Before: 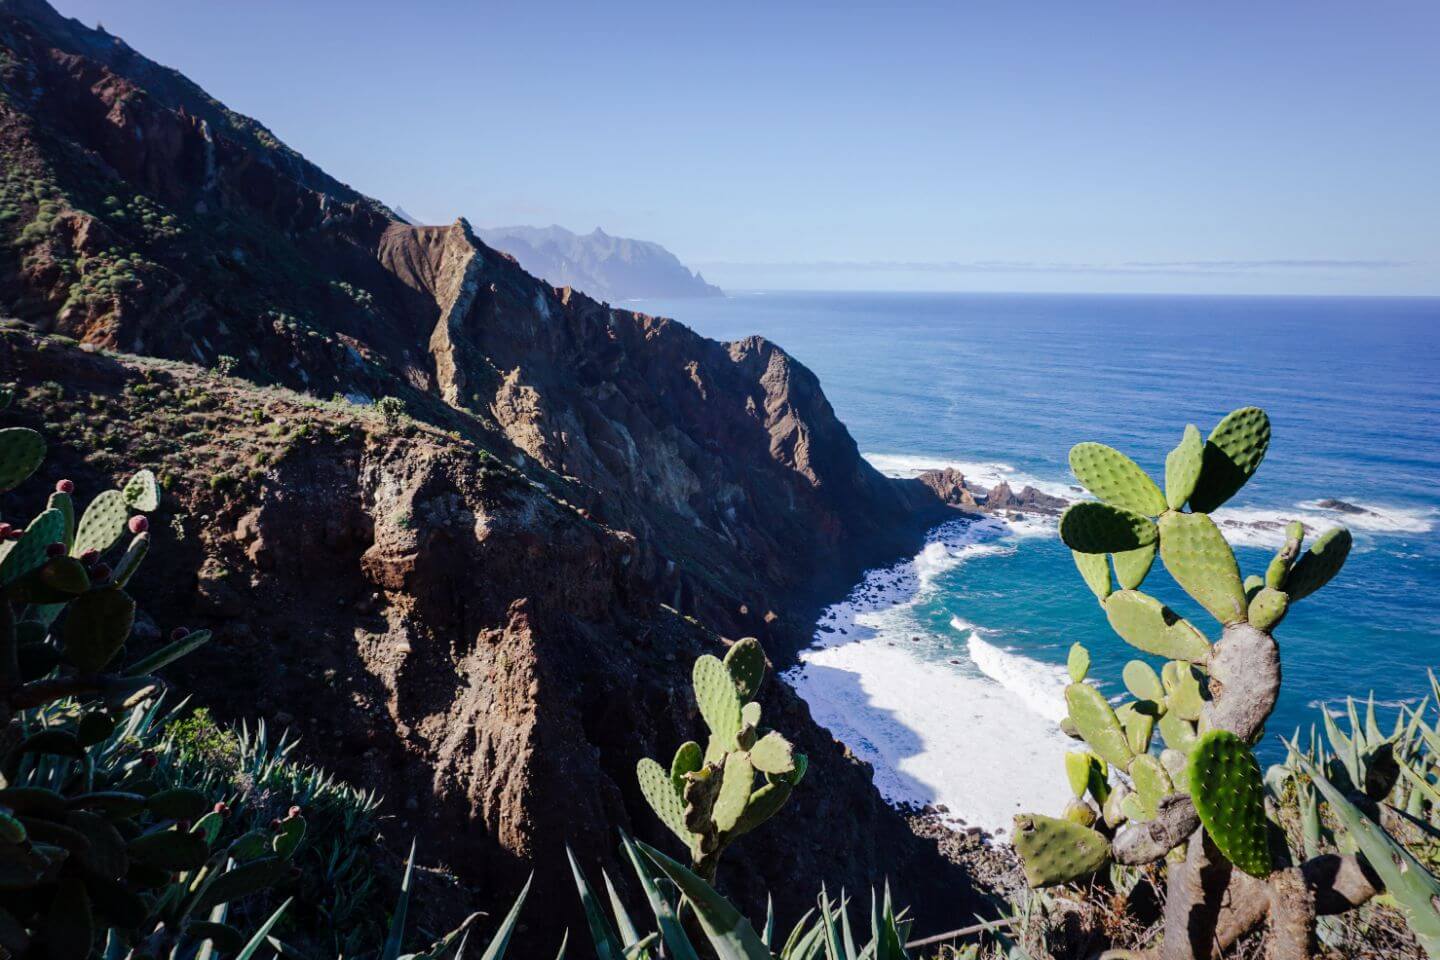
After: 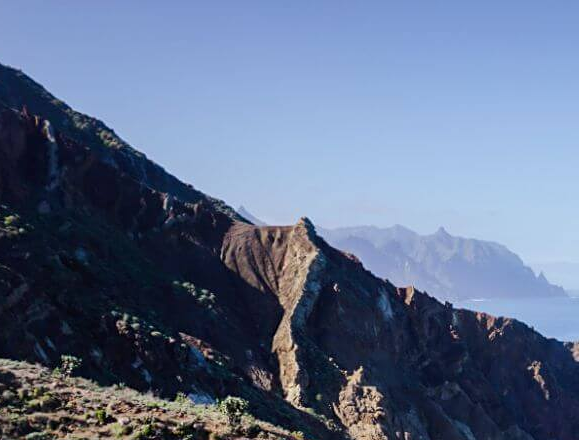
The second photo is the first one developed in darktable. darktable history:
sharpen: amount 0.21
crop and rotate: left 10.92%, top 0.099%, right 48.866%, bottom 54.053%
